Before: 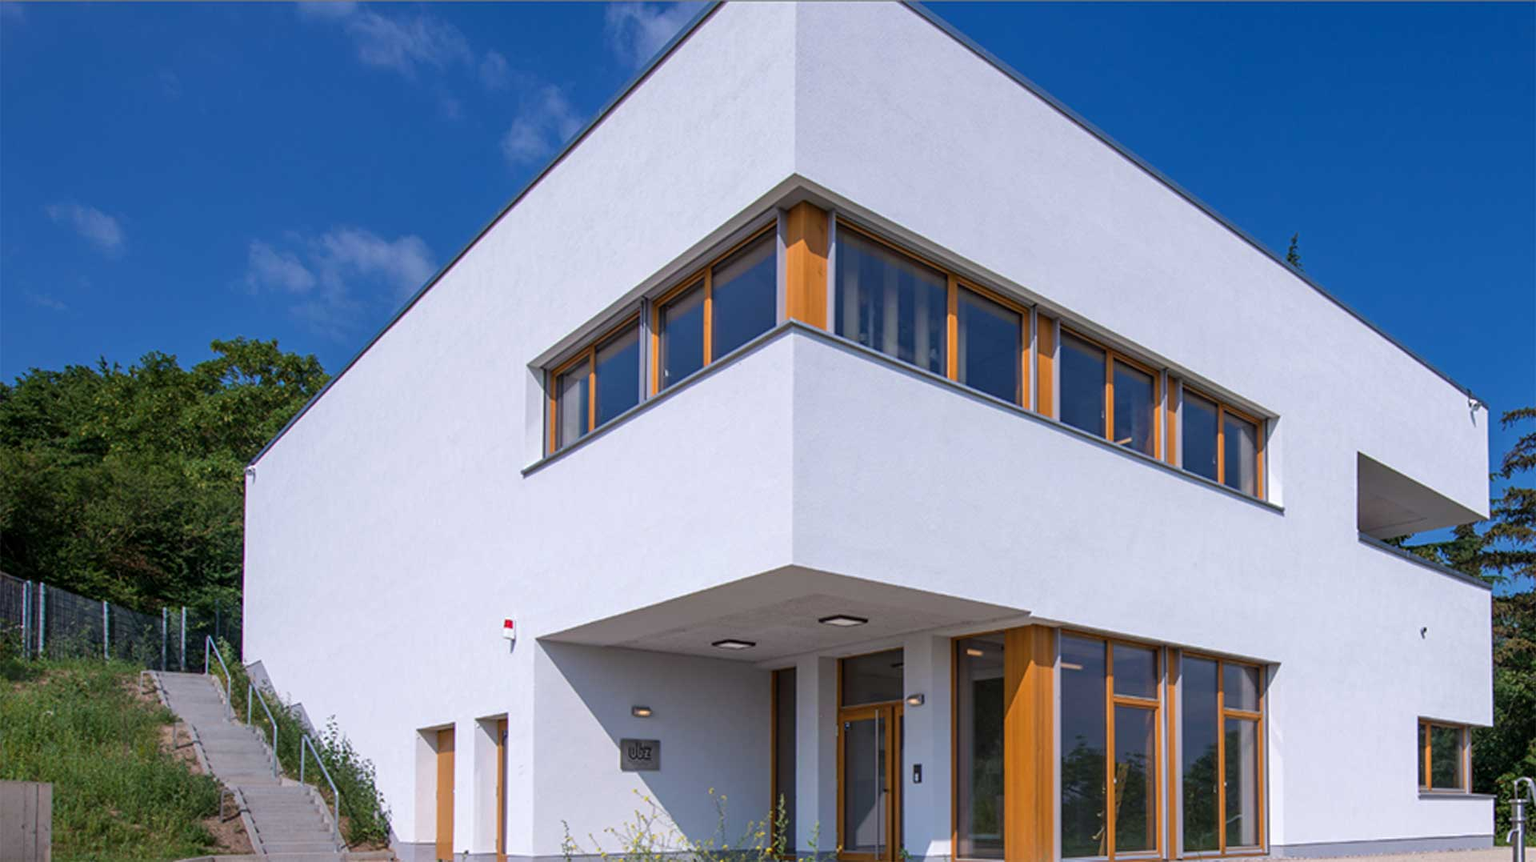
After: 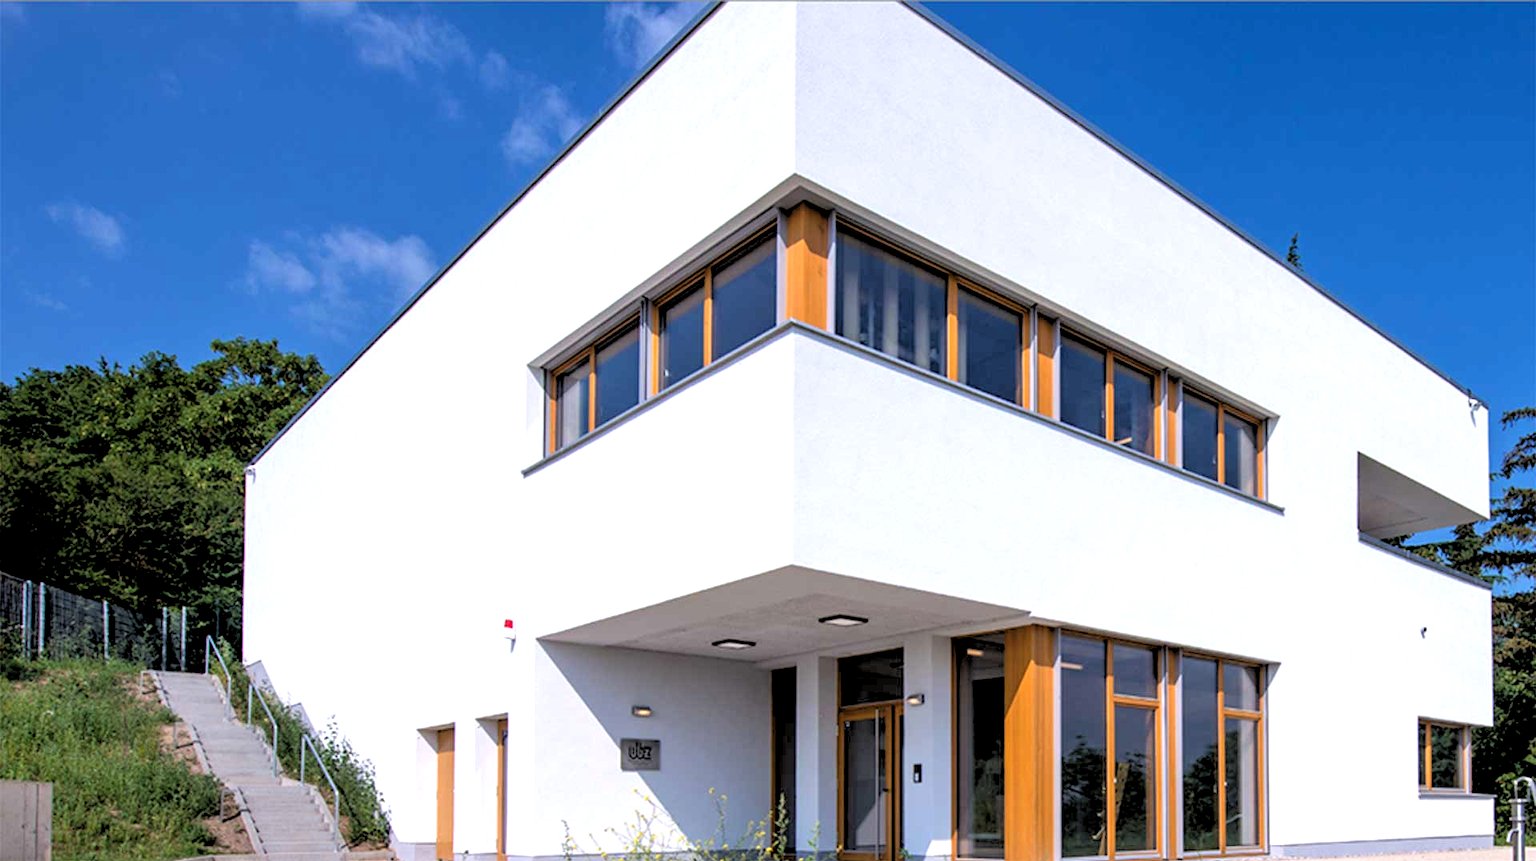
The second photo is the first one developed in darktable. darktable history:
rgb levels: levels [[0.029, 0.461, 0.922], [0, 0.5, 1], [0, 0.5, 1]]
exposure: exposure 0.559 EV, compensate highlight preservation false
